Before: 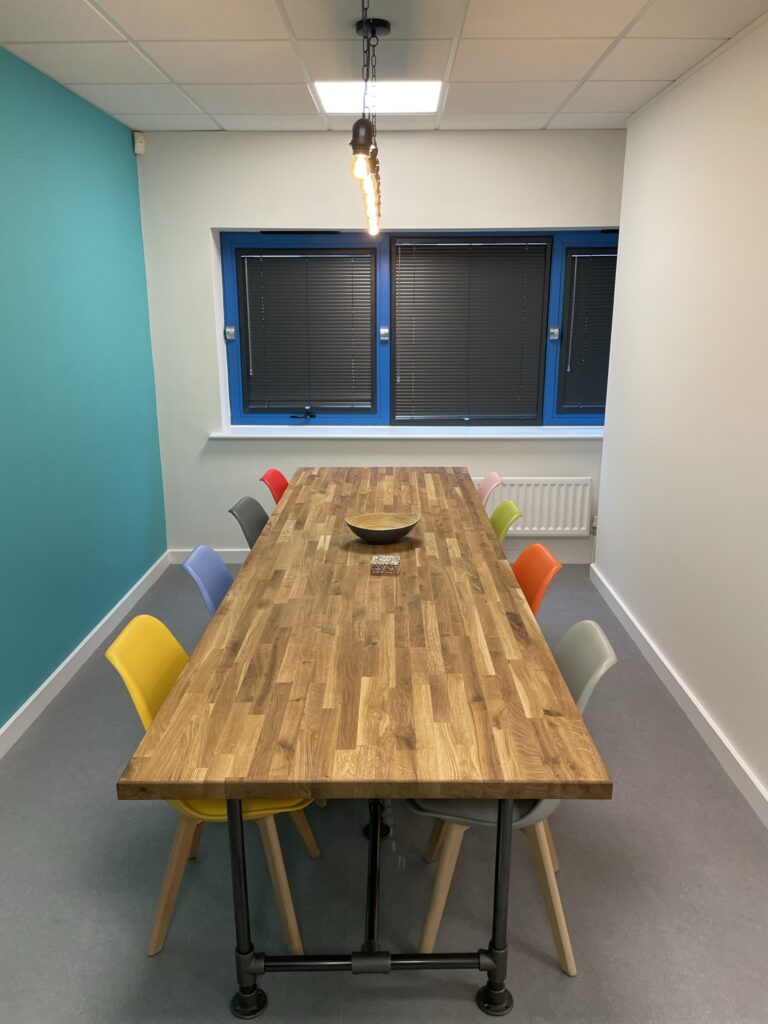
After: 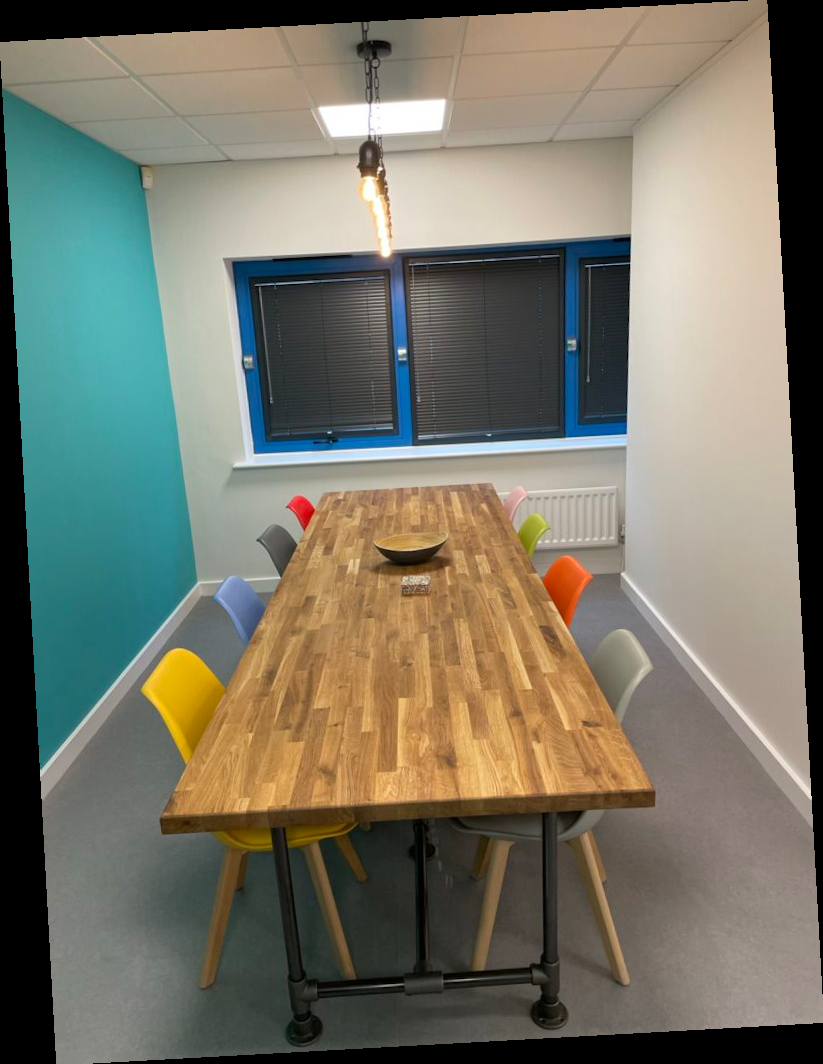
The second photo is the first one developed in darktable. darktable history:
white balance: emerald 1
rotate and perspective: rotation -3.18°, automatic cropping off
